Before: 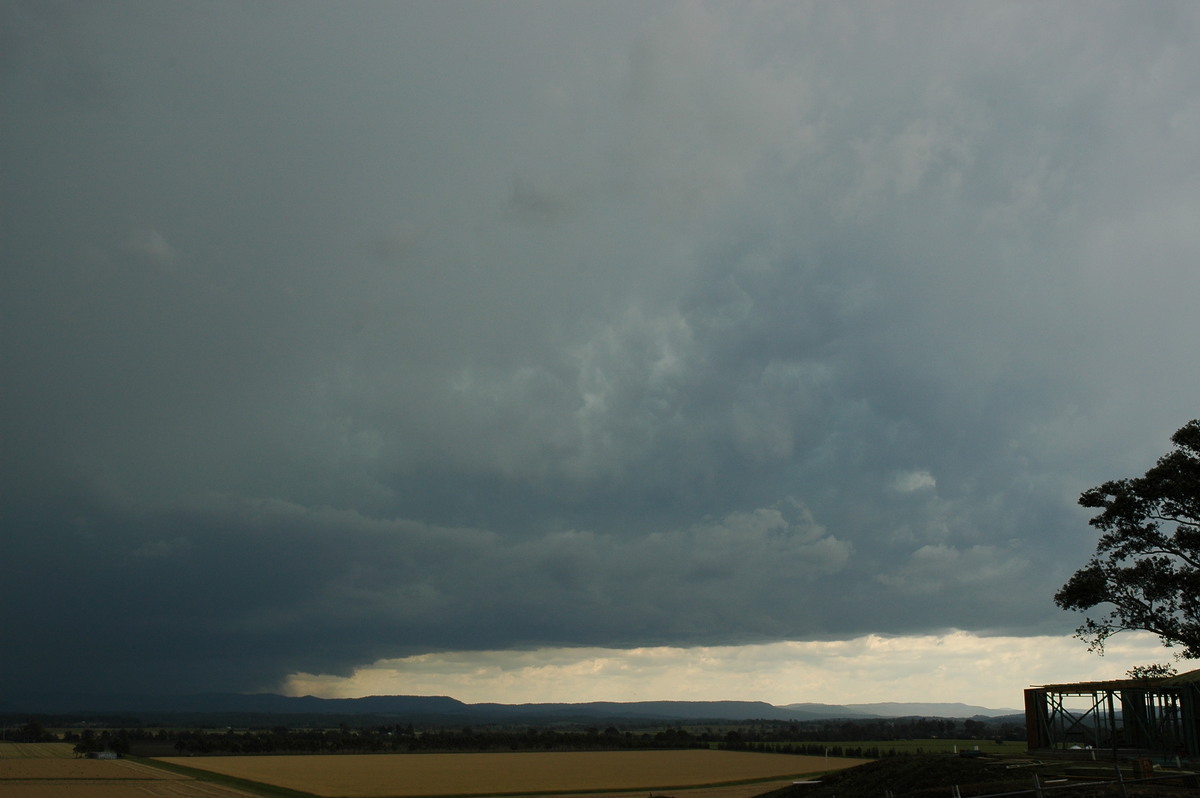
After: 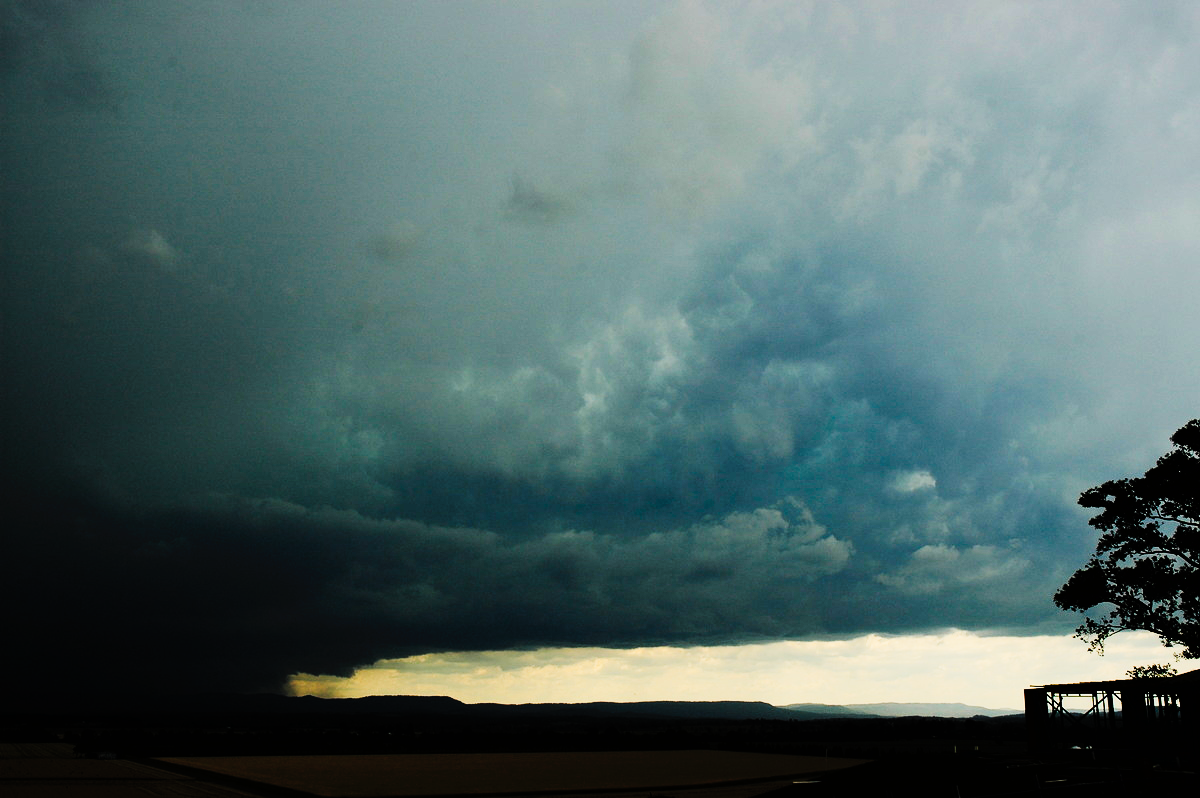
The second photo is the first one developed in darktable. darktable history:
tone curve: curves: ch0 [(0, 0) (0.003, 0.005) (0.011, 0.008) (0.025, 0.01) (0.044, 0.014) (0.069, 0.017) (0.1, 0.022) (0.136, 0.028) (0.177, 0.037) (0.224, 0.049) (0.277, 0.091) (0.335, 0.168) (0.399, 0.292) (0.468, 0.463) (0.543, 0.637) (0.623, 0.792) (0.709, 0.903) (0.801, 0.963) (0.898, 0.985) (1, 1)], preserve colors none
filmic rgb: black relative exposure -4.54 EV, white relative exposure 4.76 EV, hardness 2.35, latitude 35.91%, contrast 1.047, highlights saturation mix 1.17%, shadows ↔ highlights balance 1.21%, color science v6 (2022)
